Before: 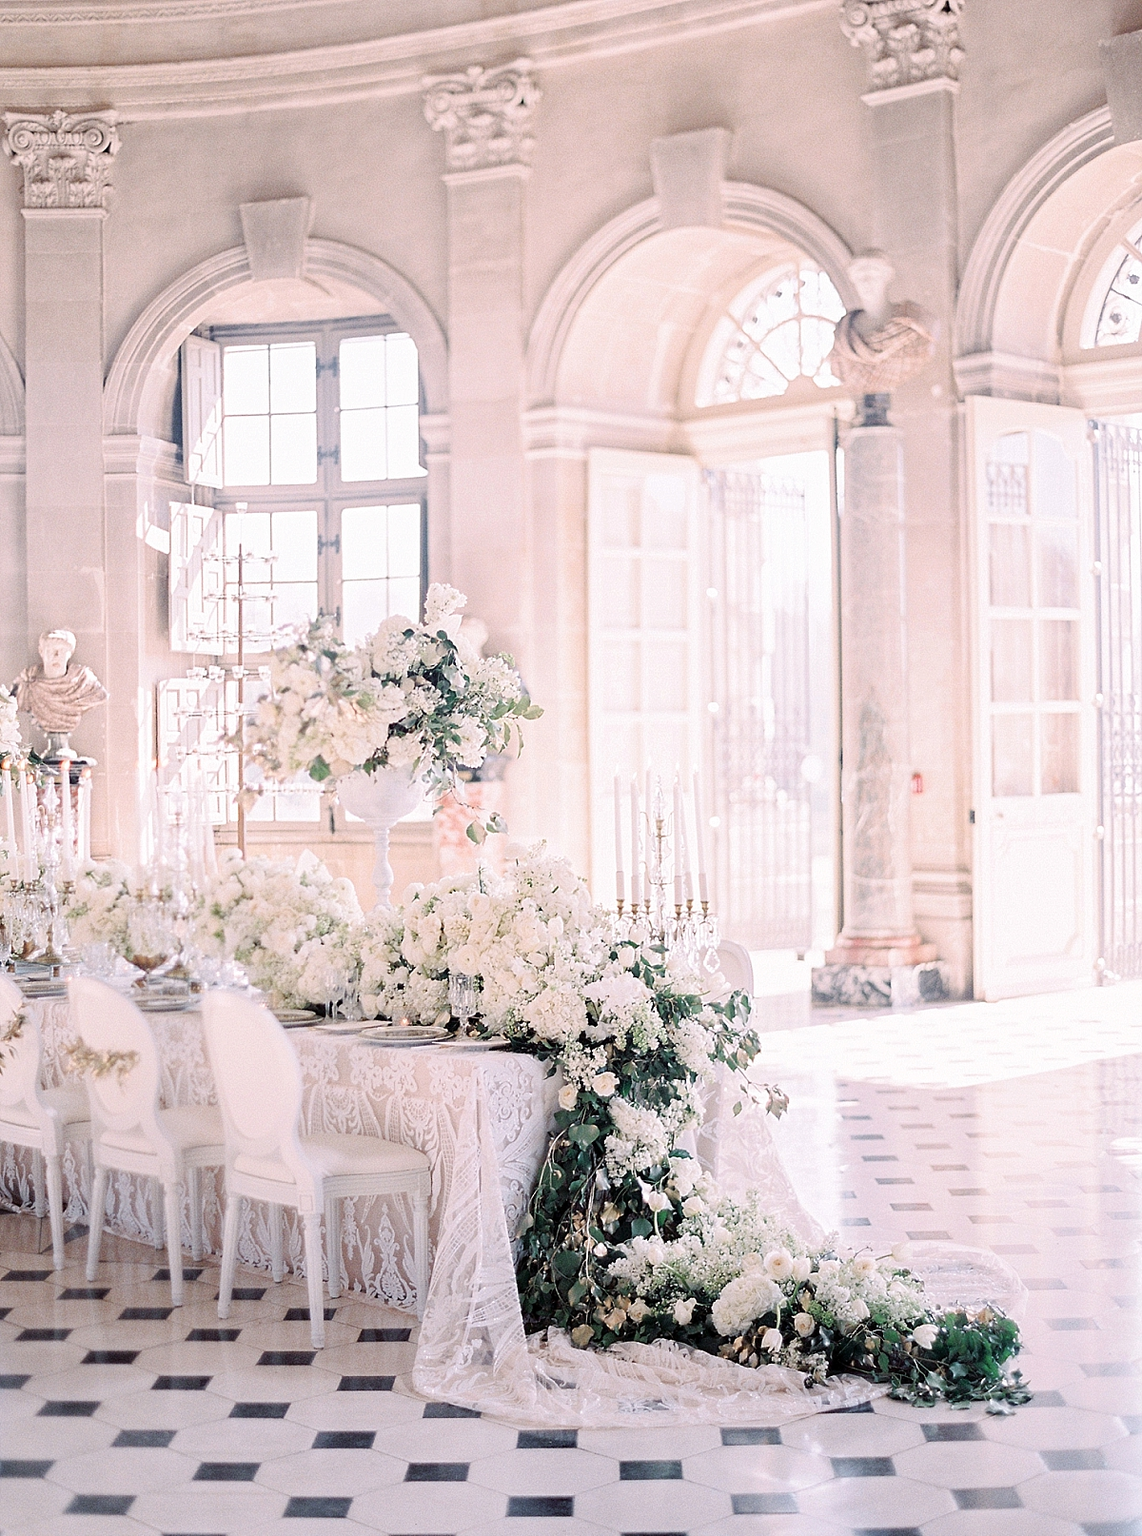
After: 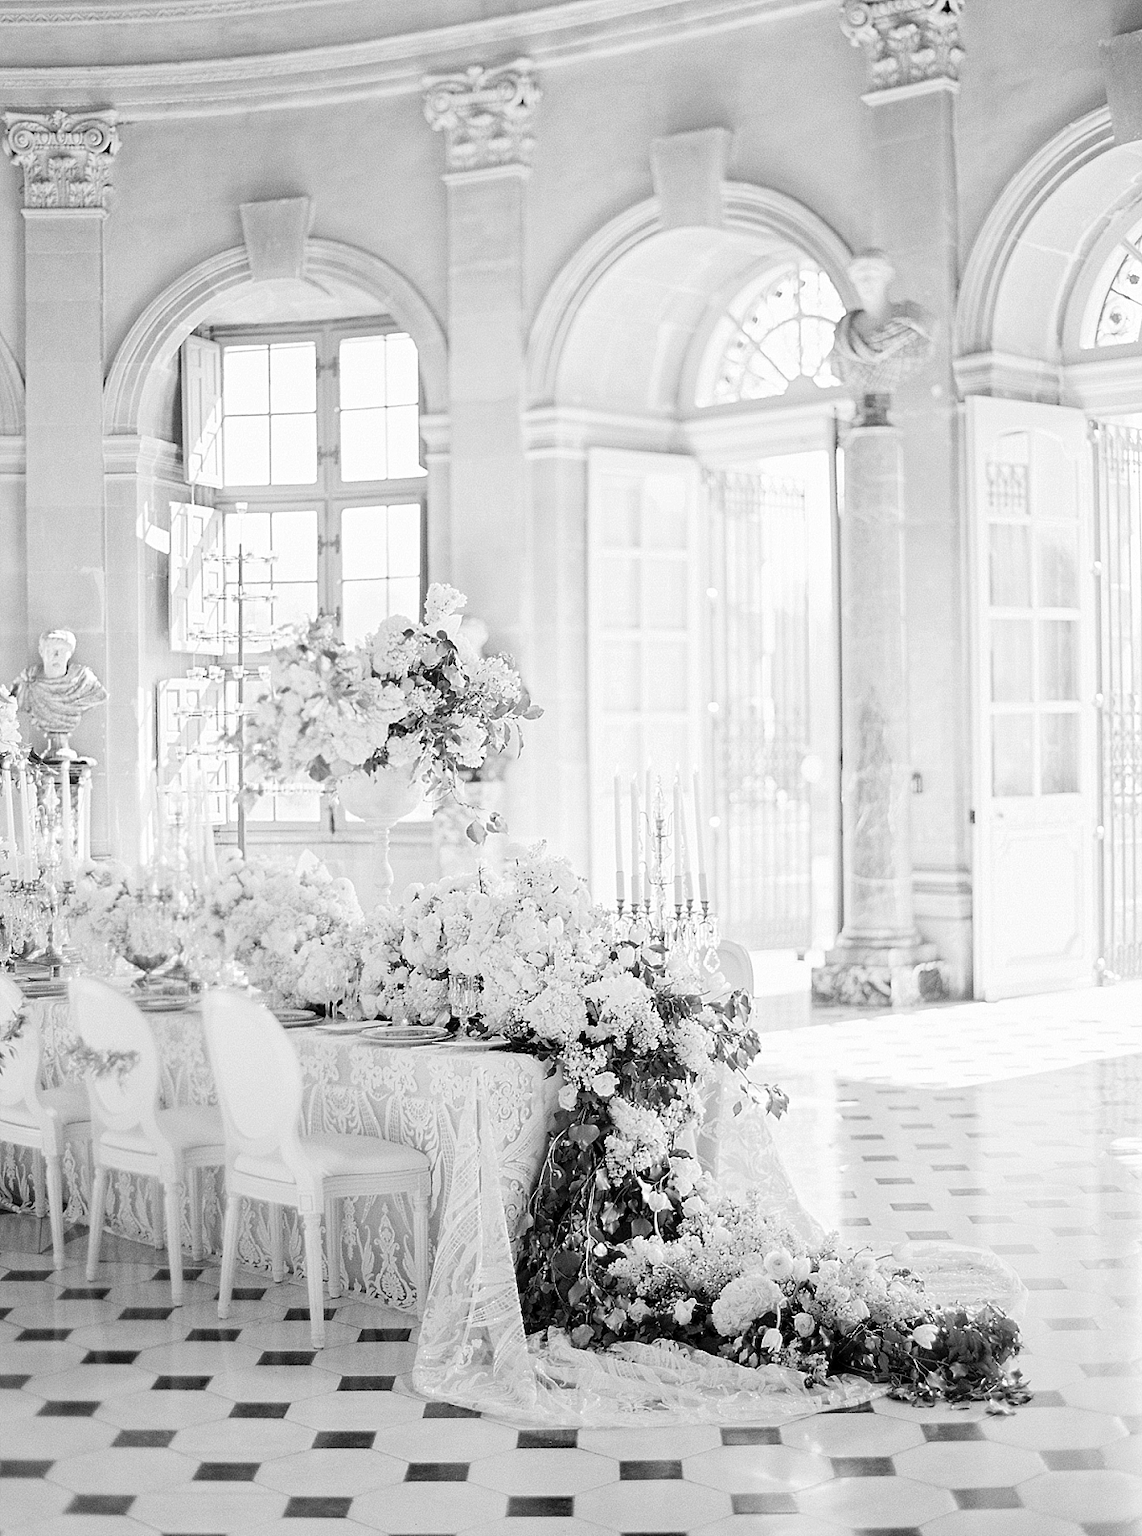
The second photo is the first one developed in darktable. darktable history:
contrast brightness saturation: saturation -1
white balance: red 1.029, blue 0.92
